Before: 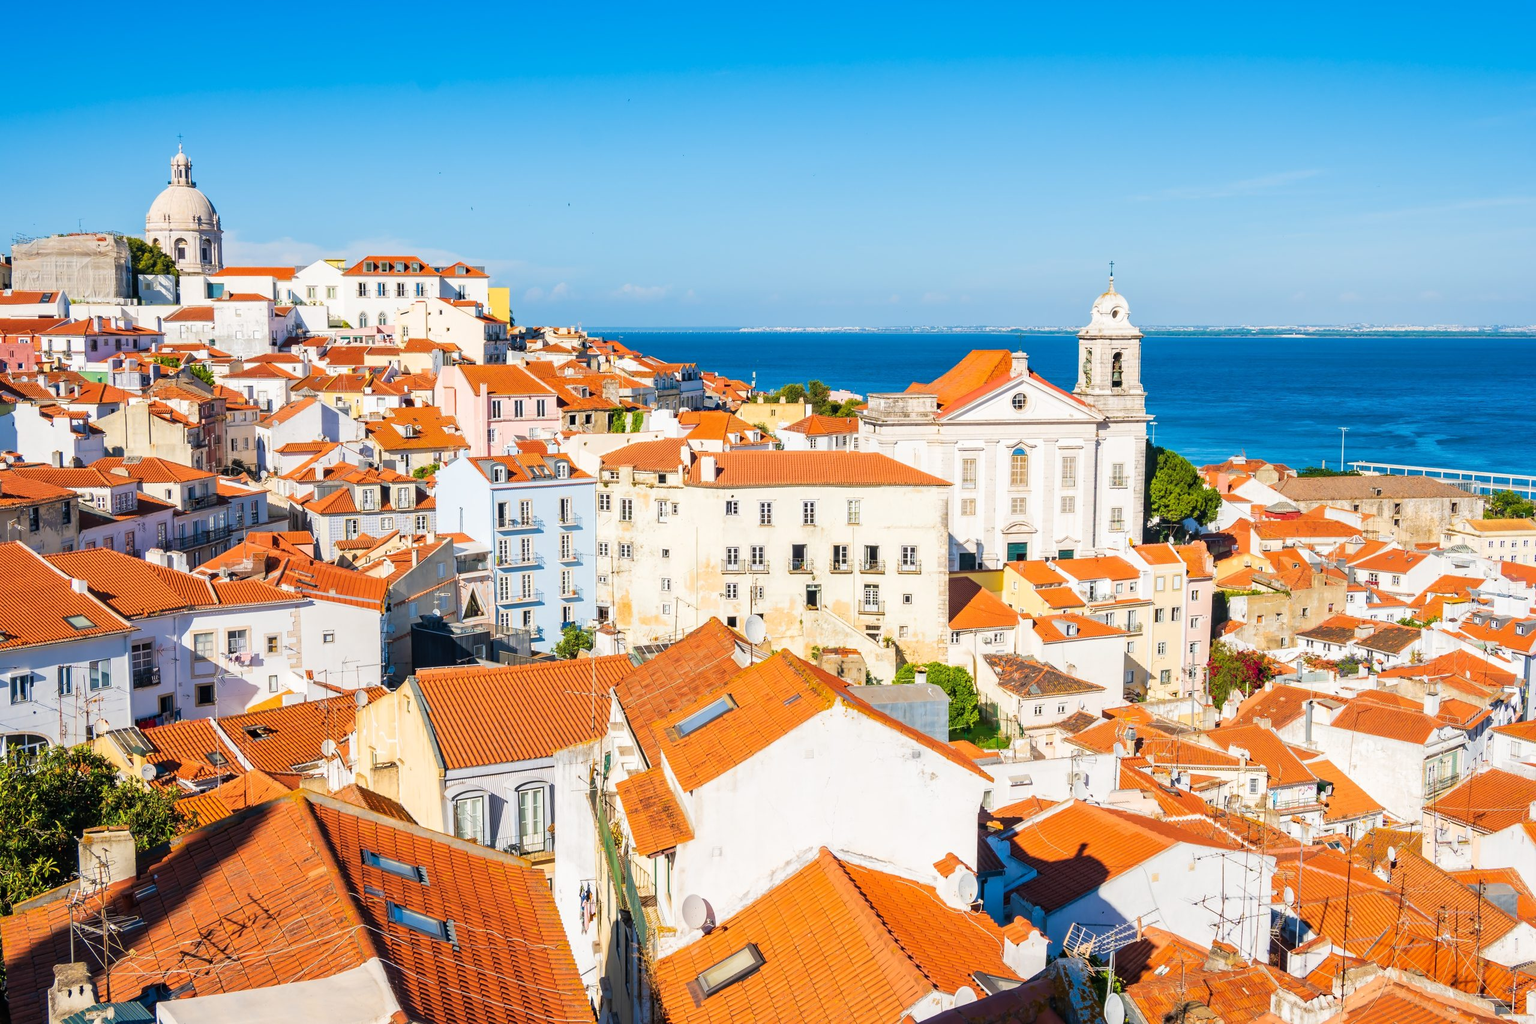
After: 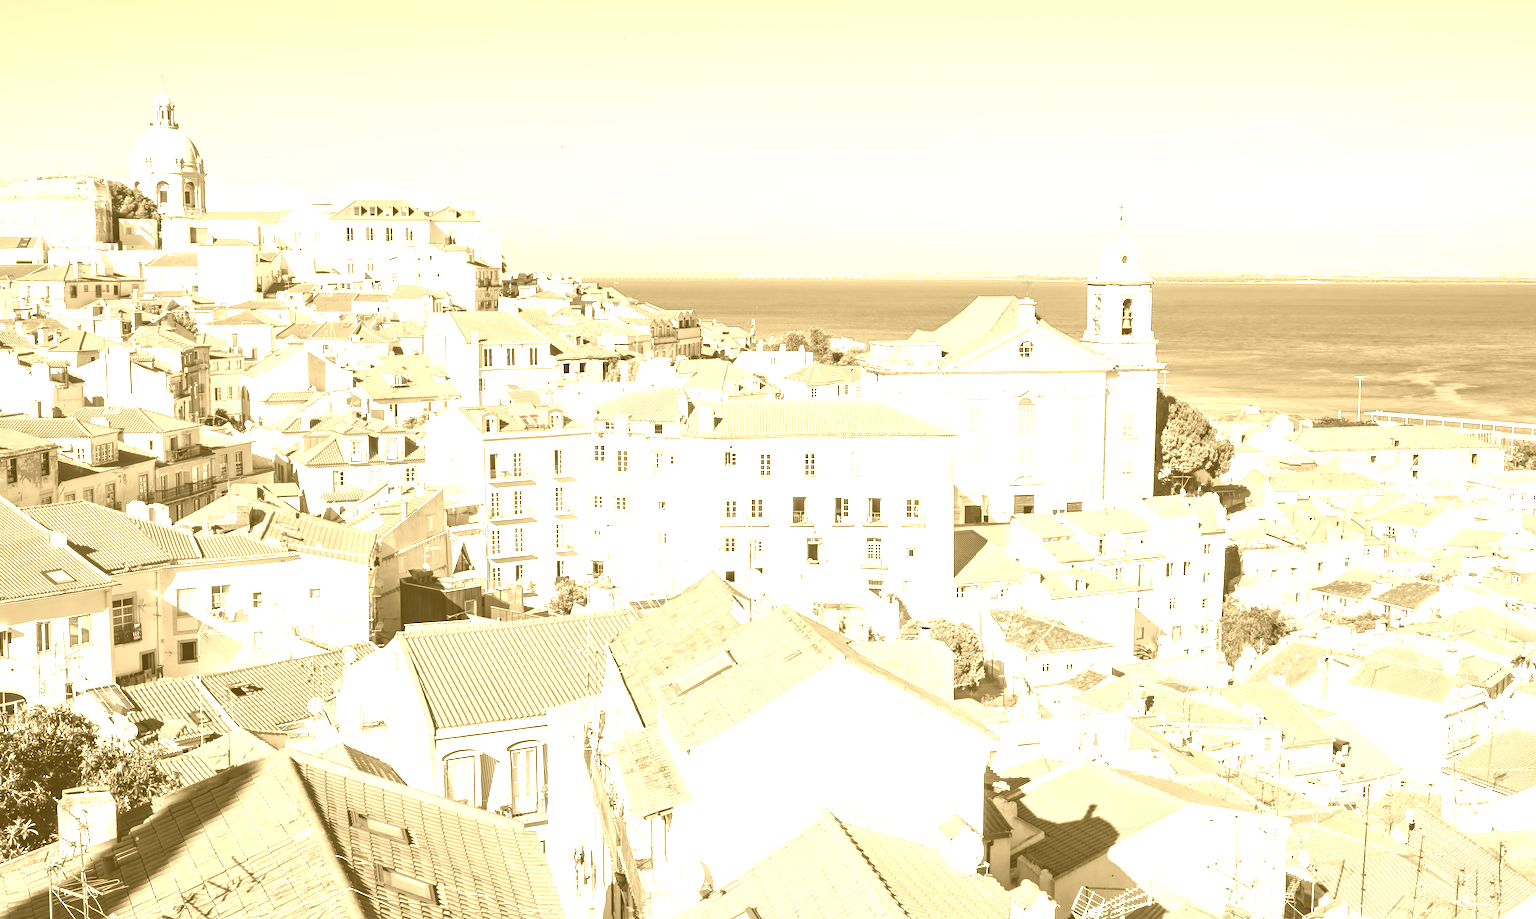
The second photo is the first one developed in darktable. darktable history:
colorize: hue 36°, source mix 100%
color zones: curves: ch1 [(0, 0.34) (0.143, 0.164) (0.286, 0.152) (0.429, 0.176) (0.571, 0.173) (0.714, 0.188) (0.857, 0.199) (1, 0.34)]
crop: left 1.507%, top 6.147%, right 1.379%, bottom 6.637%
exposure: black level correction 0.001, exposure 0.5 EV, compensate exposure bias true, compensate highlight preservation false
